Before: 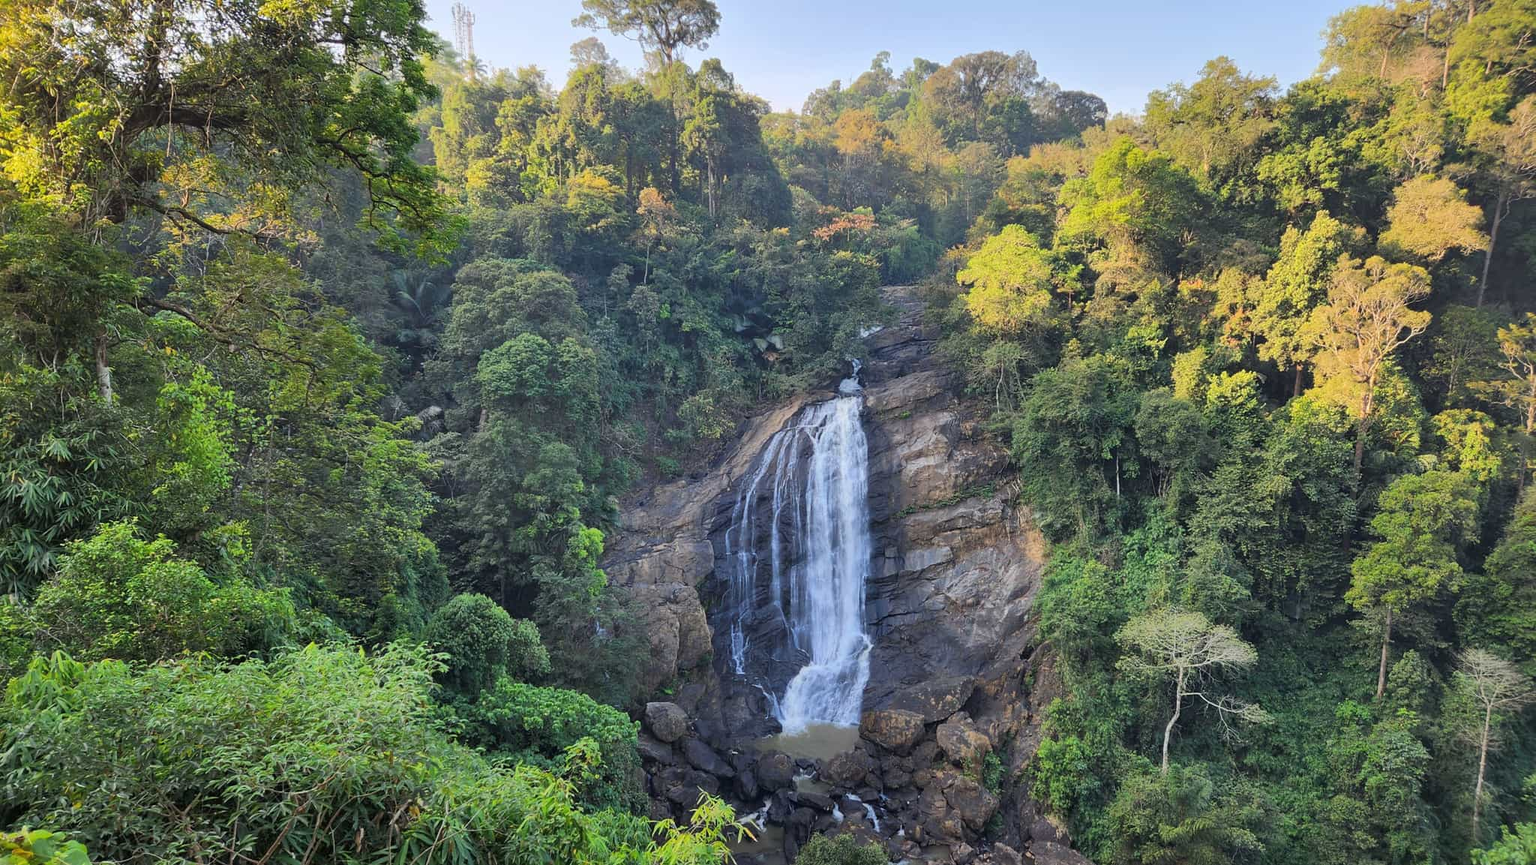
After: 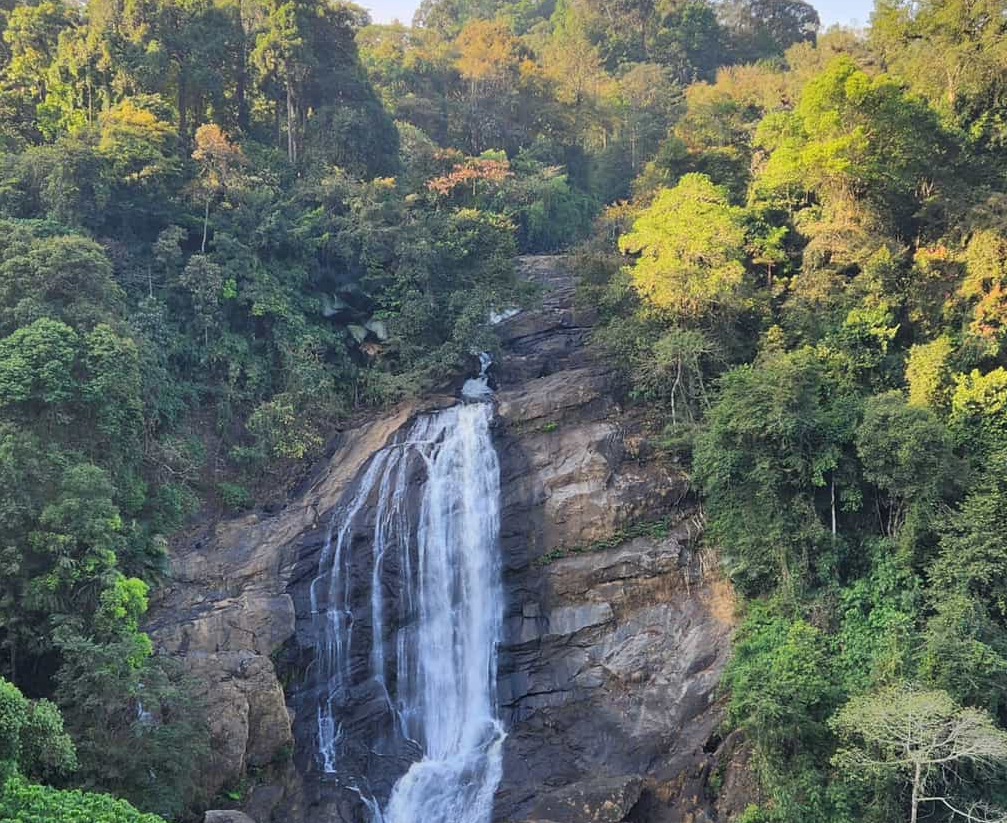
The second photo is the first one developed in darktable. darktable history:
crop: left 32.093%, top 11.002%, right 18.735%, bottom 17.592%
